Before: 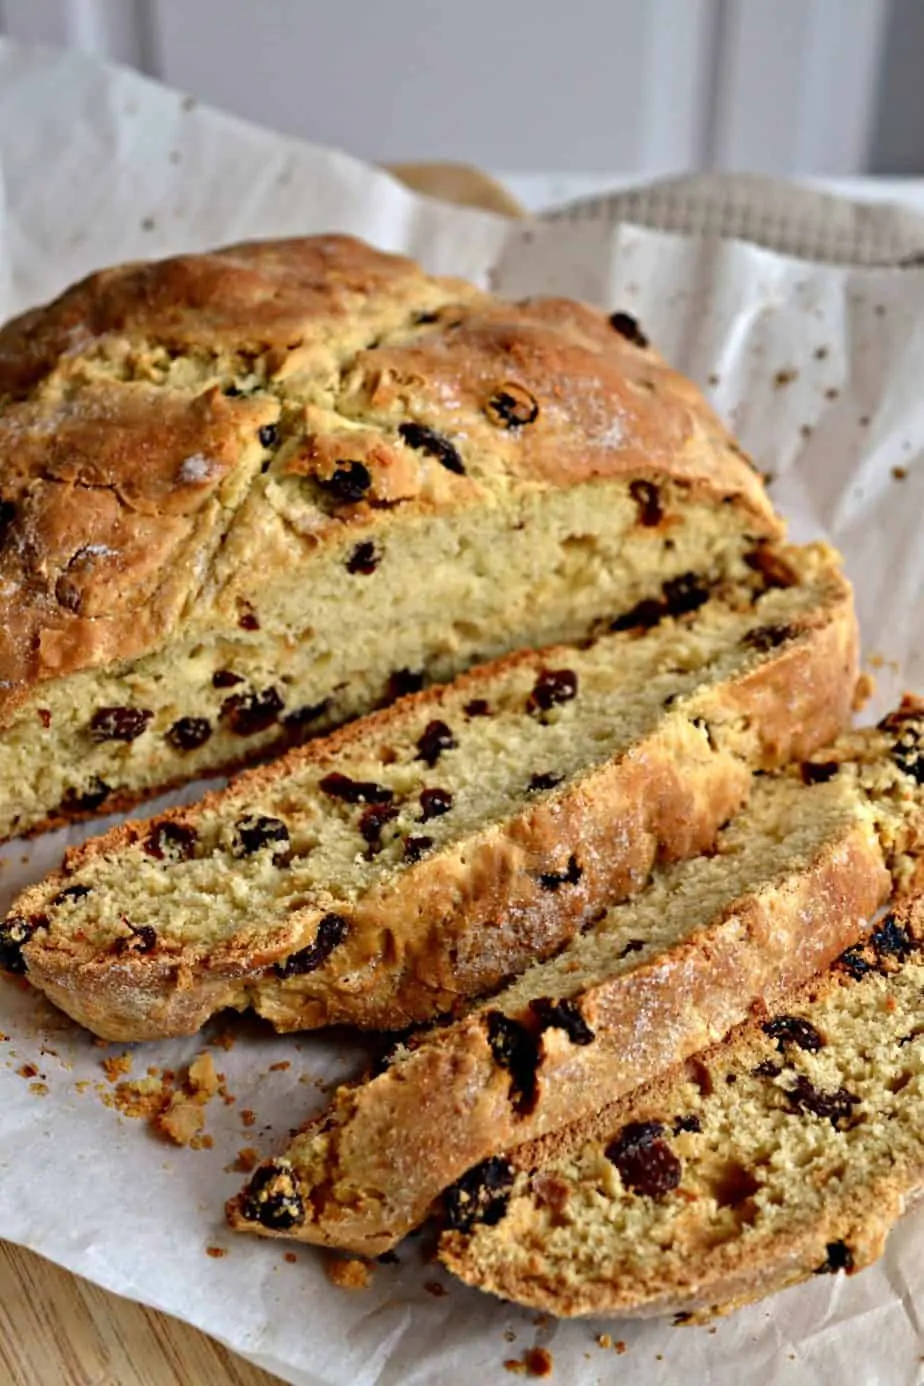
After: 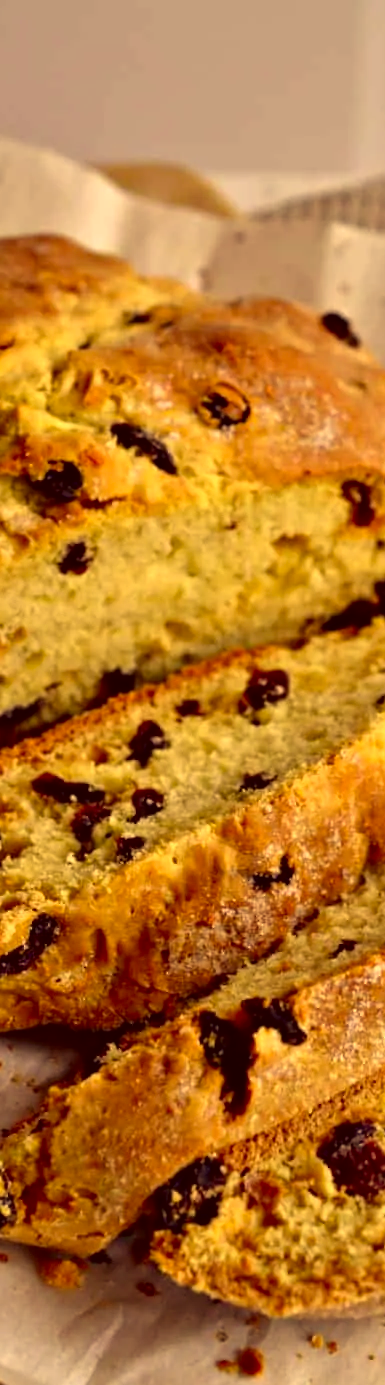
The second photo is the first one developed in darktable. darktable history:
crop: left 31.229%, right 27.105%
color correction: highlights a* 10.12, highlights b* 39.04, shadows a* 14.62, shadows b* 3.37
